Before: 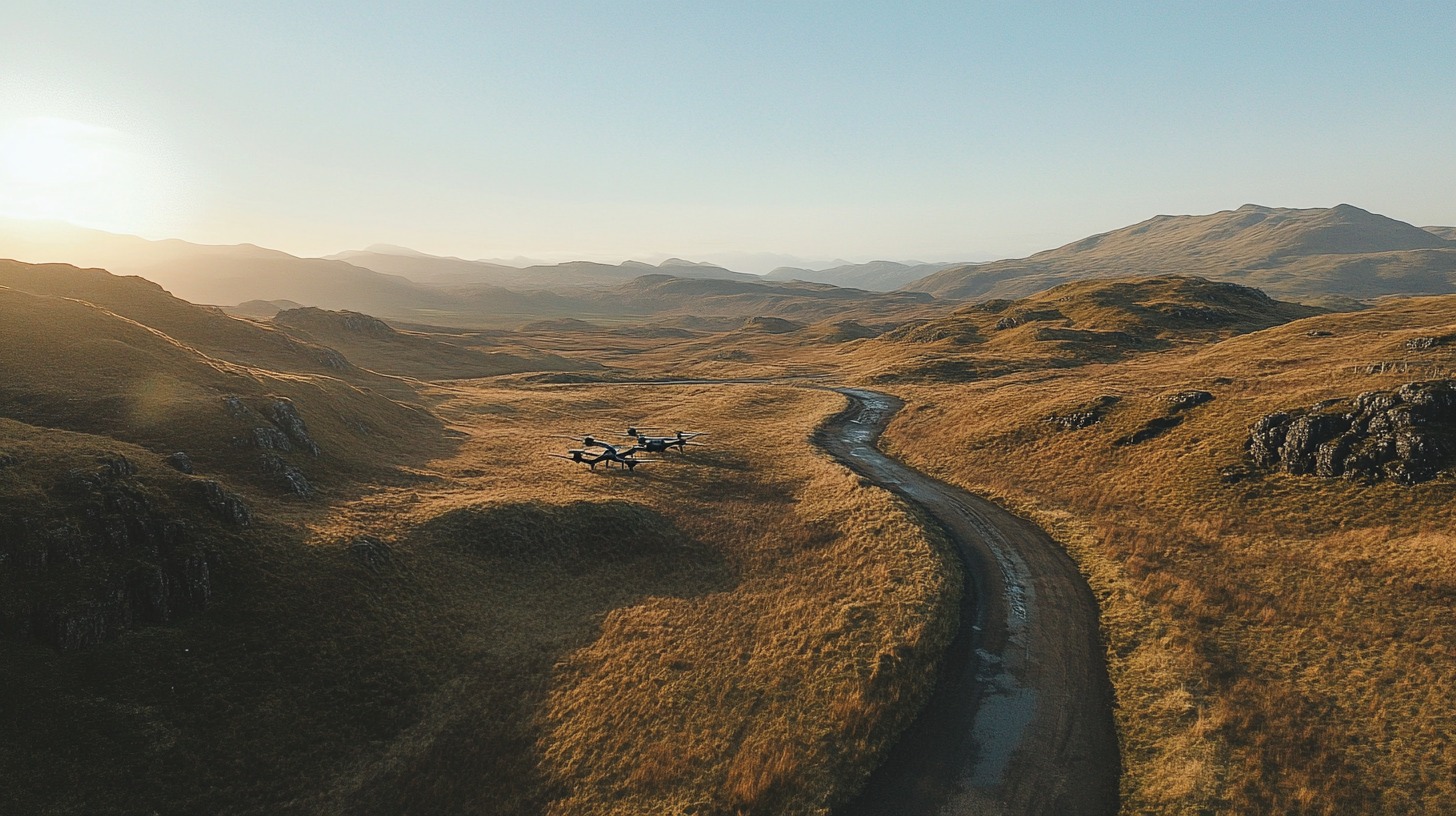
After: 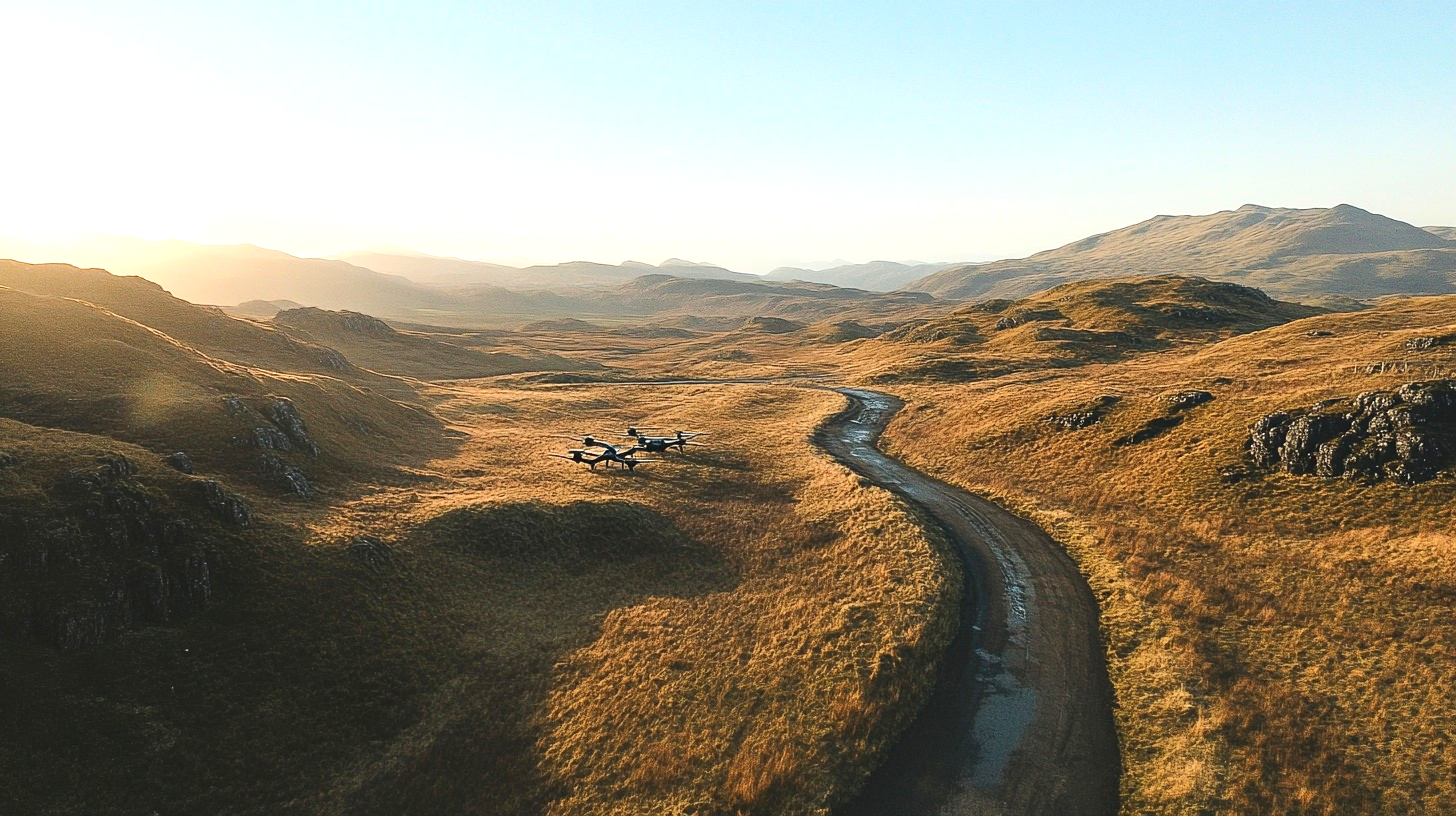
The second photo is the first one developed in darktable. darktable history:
contrast brightness saturation: contrast 0.15, brightness -0.01, saturation 0.1
exposure: exposure 0.657 EV, compensate highlight preservation false
